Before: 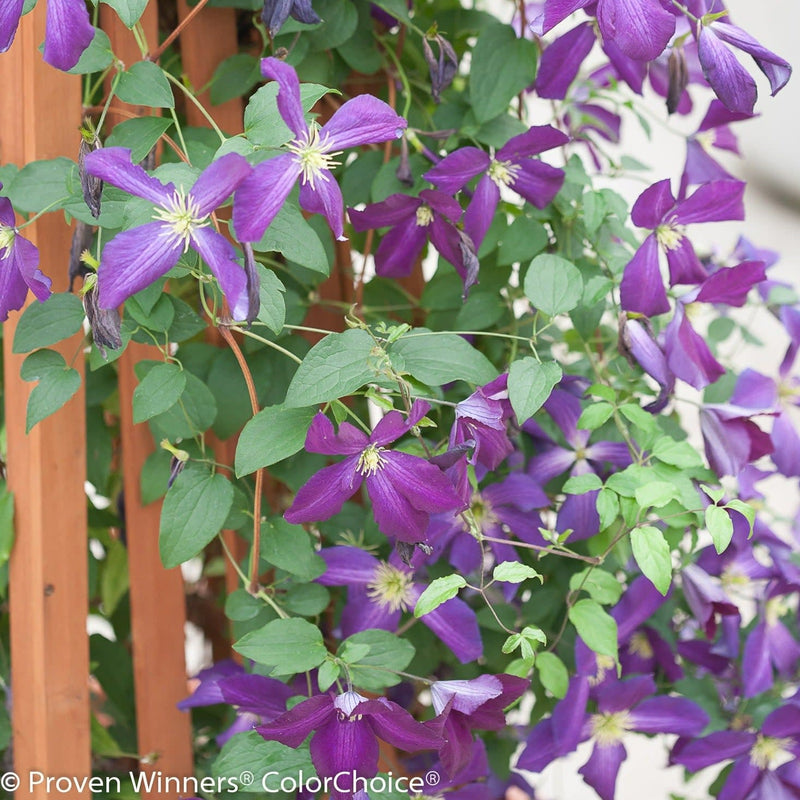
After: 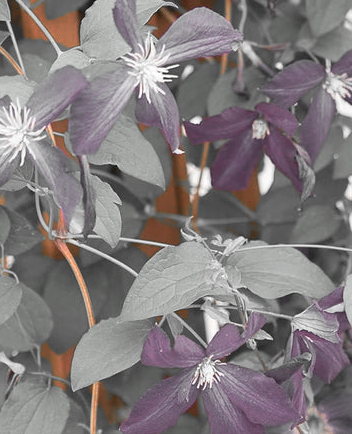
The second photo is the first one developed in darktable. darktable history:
color zones: curves: ch0 [(0, 0.65) (0.096, 0.644) (0.221, 0.539) (0.429, 0.5) (0.571, 0.5) (0.714, 0.5) (0.857, 0.5) (1, 0.65)]; ch1 [(0, 0.5) (0.143, 0.5) (0.257, -0.002) (0.429, 0.04) (0.571, -0.001) (0.714, -0.015) (0.857, 0.024) (1, 0.5)]
crop: left 20.551%, top 10.892%, right 35.371%, bottom 34.774%
